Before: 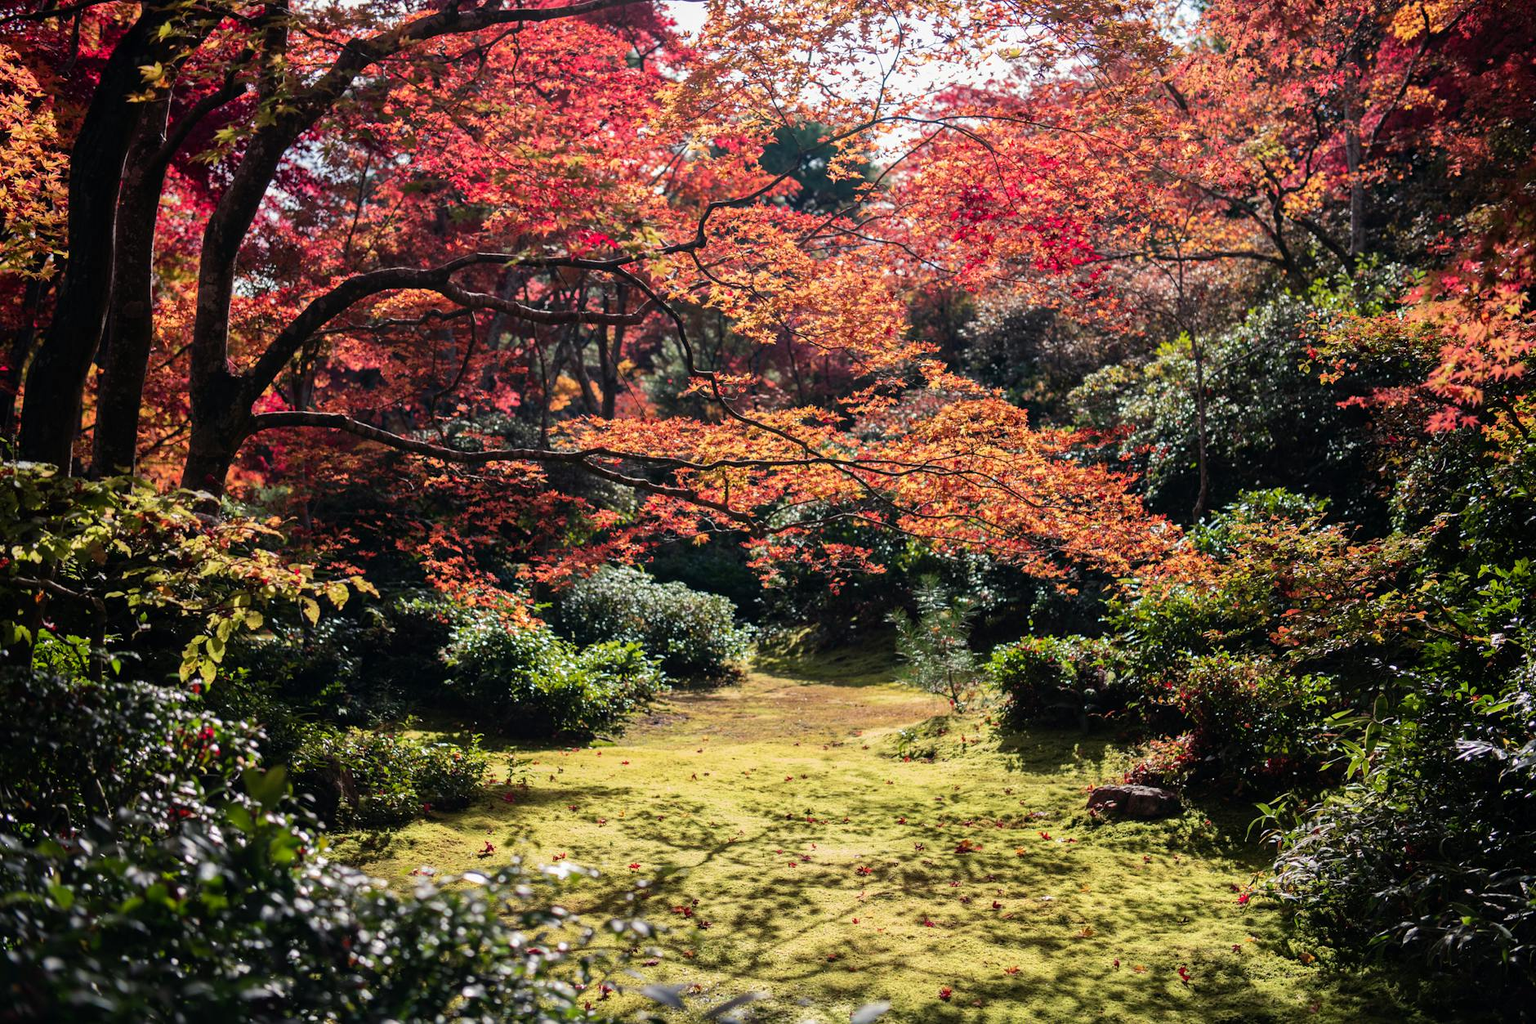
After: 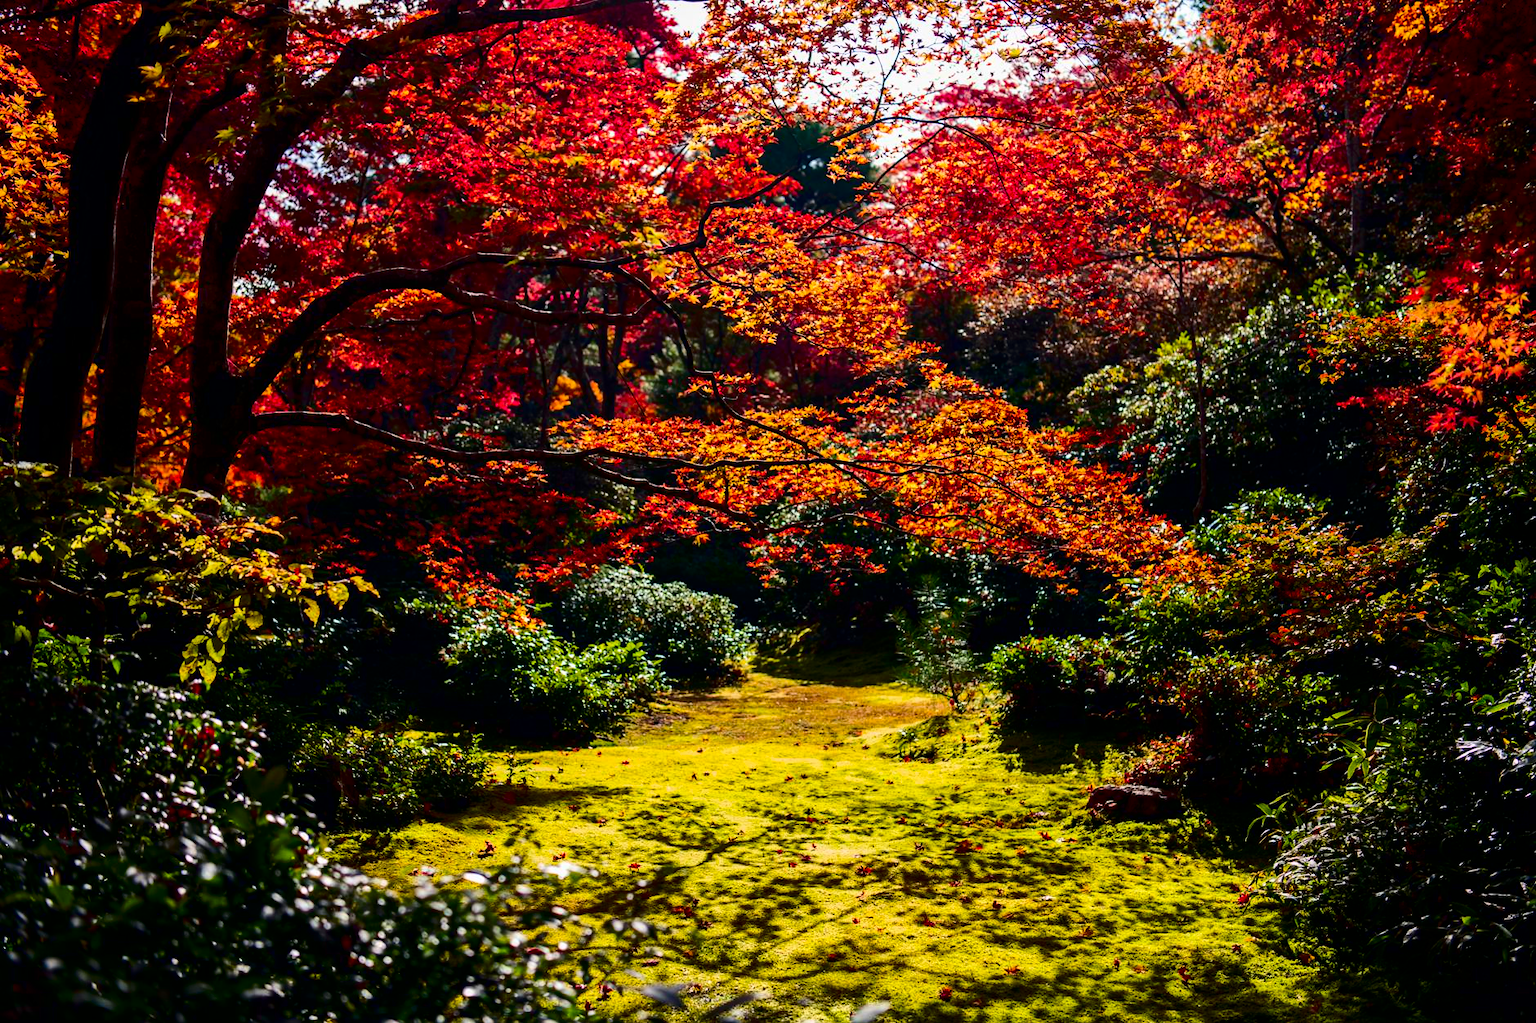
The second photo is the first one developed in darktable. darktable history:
color balance rgb: linear chroma grading › global chroma 15%, perceptual saturation grading › global saturation 30%
contrast brightness saturation: contrast 0.24, brightness -0.24, saturation 0.14
